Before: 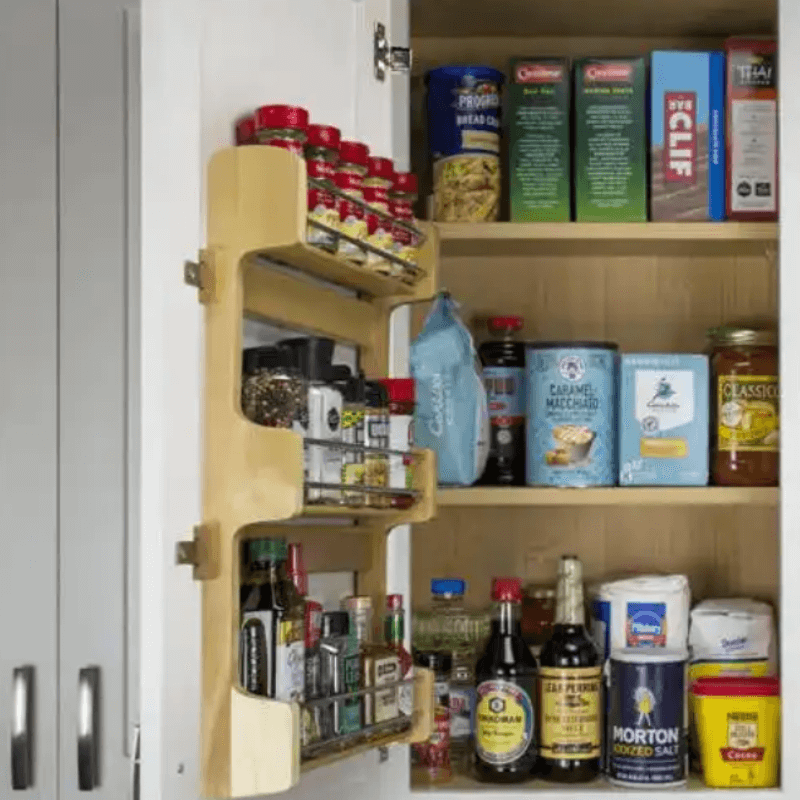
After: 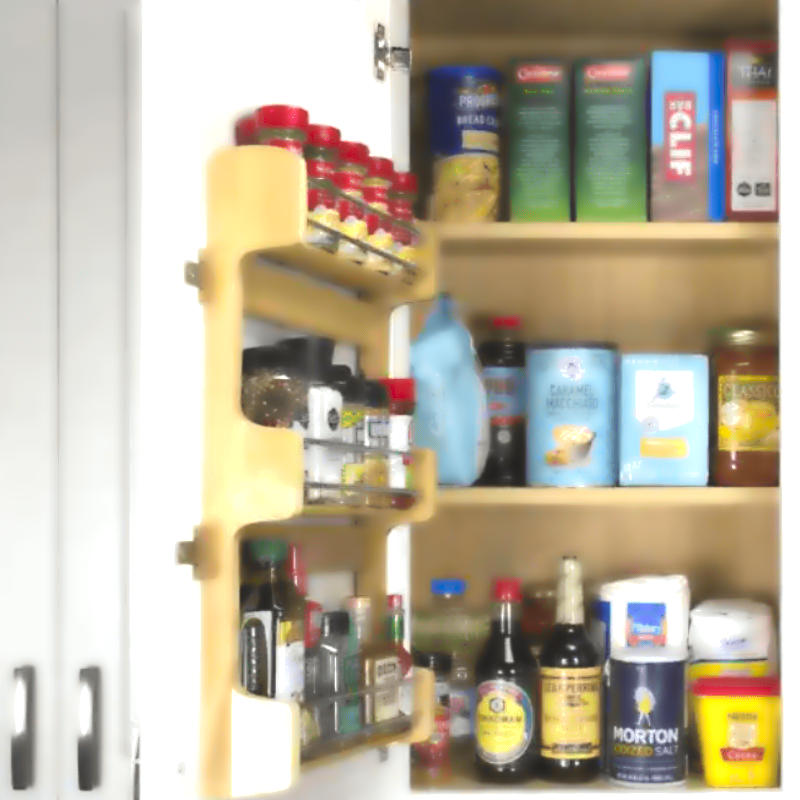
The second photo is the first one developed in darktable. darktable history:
lowpass: radius 4, soften with bilateral filter, unbound 0
exposure: black level correction -0.005, exposure 1.002 EV, compensate highlight preservation false
